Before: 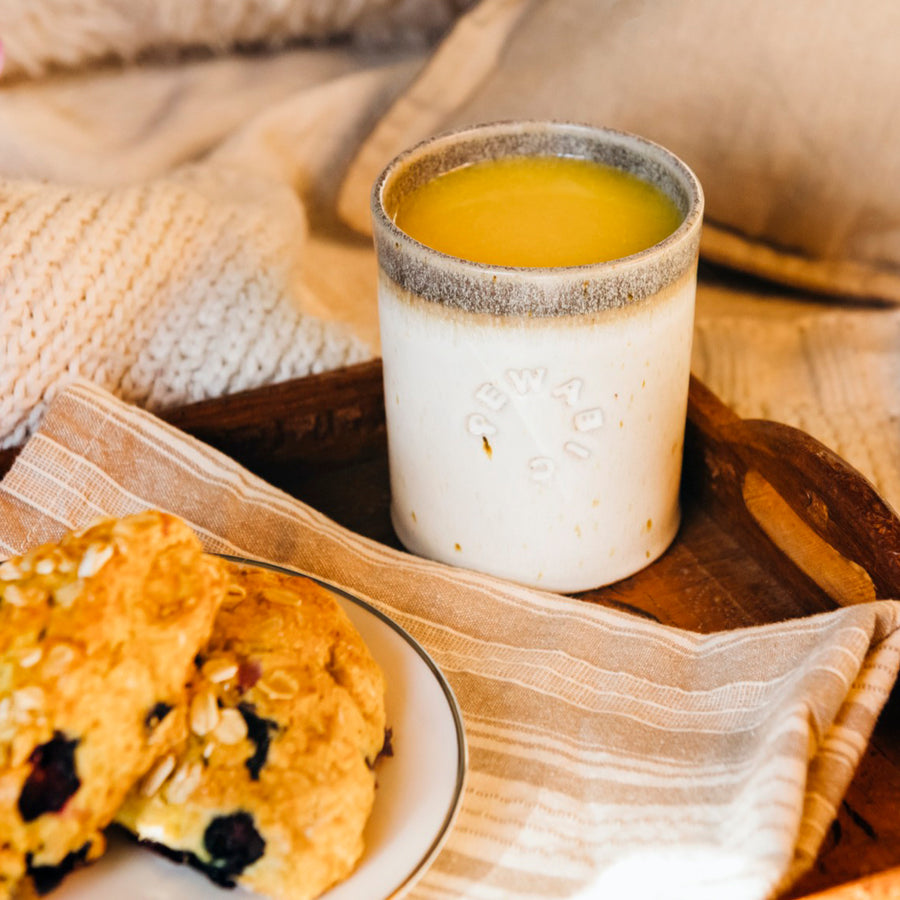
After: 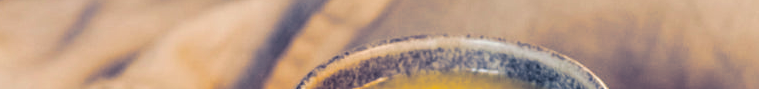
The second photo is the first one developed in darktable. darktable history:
white balance: red 0.986, blue 1.01
crop and rotate: left 9.644%, top 9.491%, right 6.021%, bottom 80.509%
local contrast: on, module defaults
split-toning: shadows › hue 226.8°, shadows › saturation 0.84
